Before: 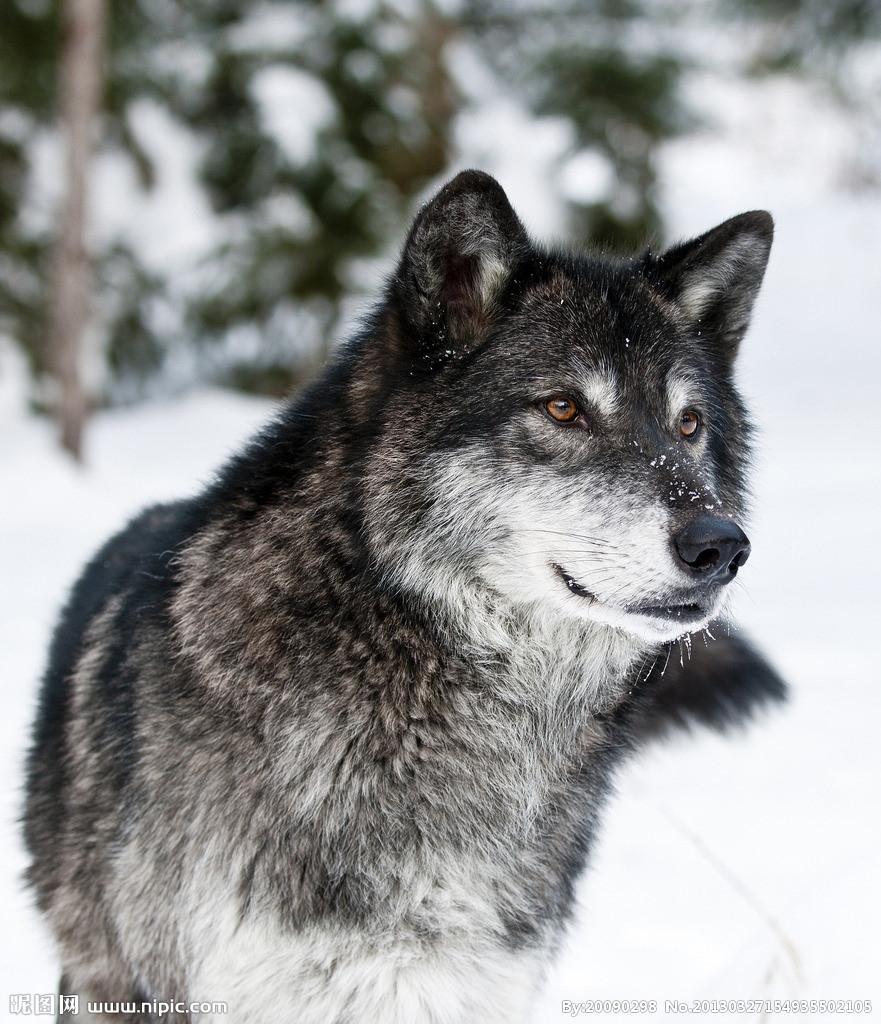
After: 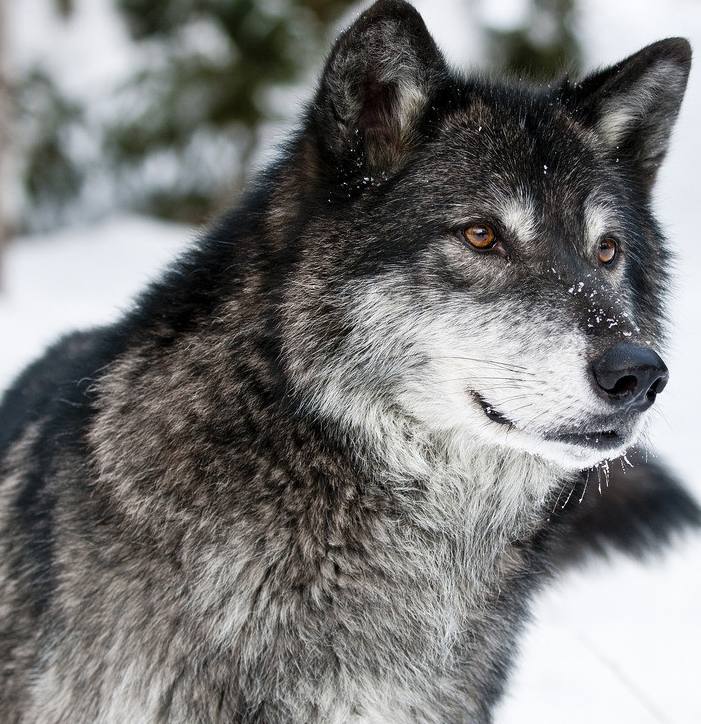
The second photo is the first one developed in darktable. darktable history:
crop: left 9.401%, top 16.955%, right 11%, bottom 12.312%
